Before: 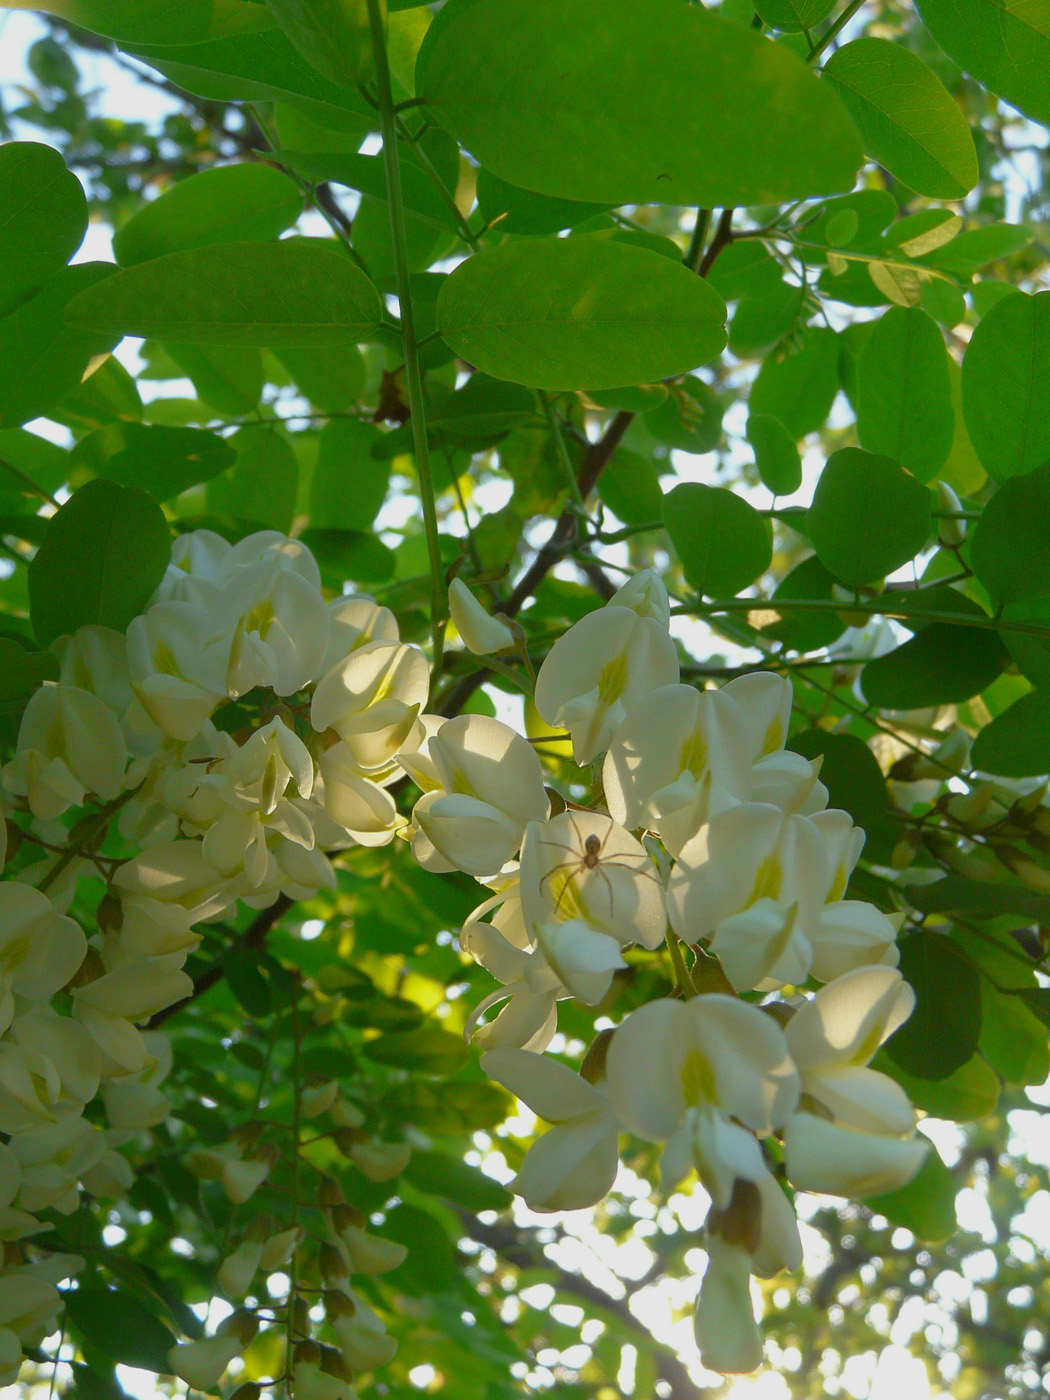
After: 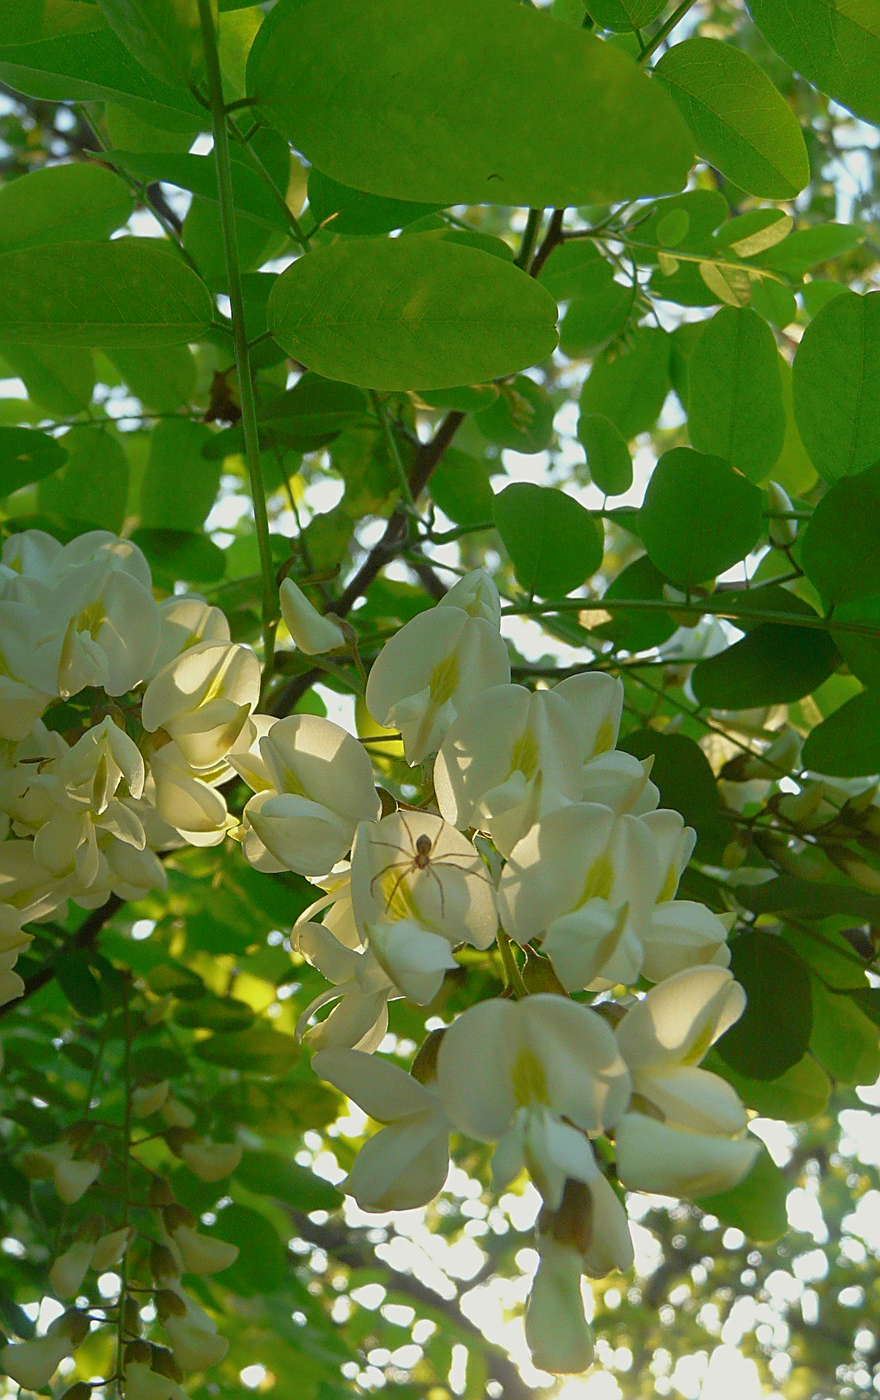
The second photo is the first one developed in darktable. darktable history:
contrast brightness saturation: contrast 0.01, saturation -0.05
tone curve: curves: ch0 [(0, 0) (0.003, 0.012) (0.011, 0.015) (0.025, 0.027) (0.044, 0.045) (0.069, 0.064) (0.1, 0.093) (0.136, 0.133) (0.177, 0.177) (0.224, 0.221) (0.277, 0.272) (0.335, 0.342) (0.399, 0.398) (0.468, 0.462) (0.543, 0.547) (0.623, 0.624) (0.709, 0.711) (0.801, 0.792) (0.898, 0.889) (1, 1)], preserve colors none
crop: left 16.145%
rgb curve: curves: ch2 [(0, 0) (0.567, 0.512) (1, 1)], mode RGB, independent channels
sharpen: on, module defaults
